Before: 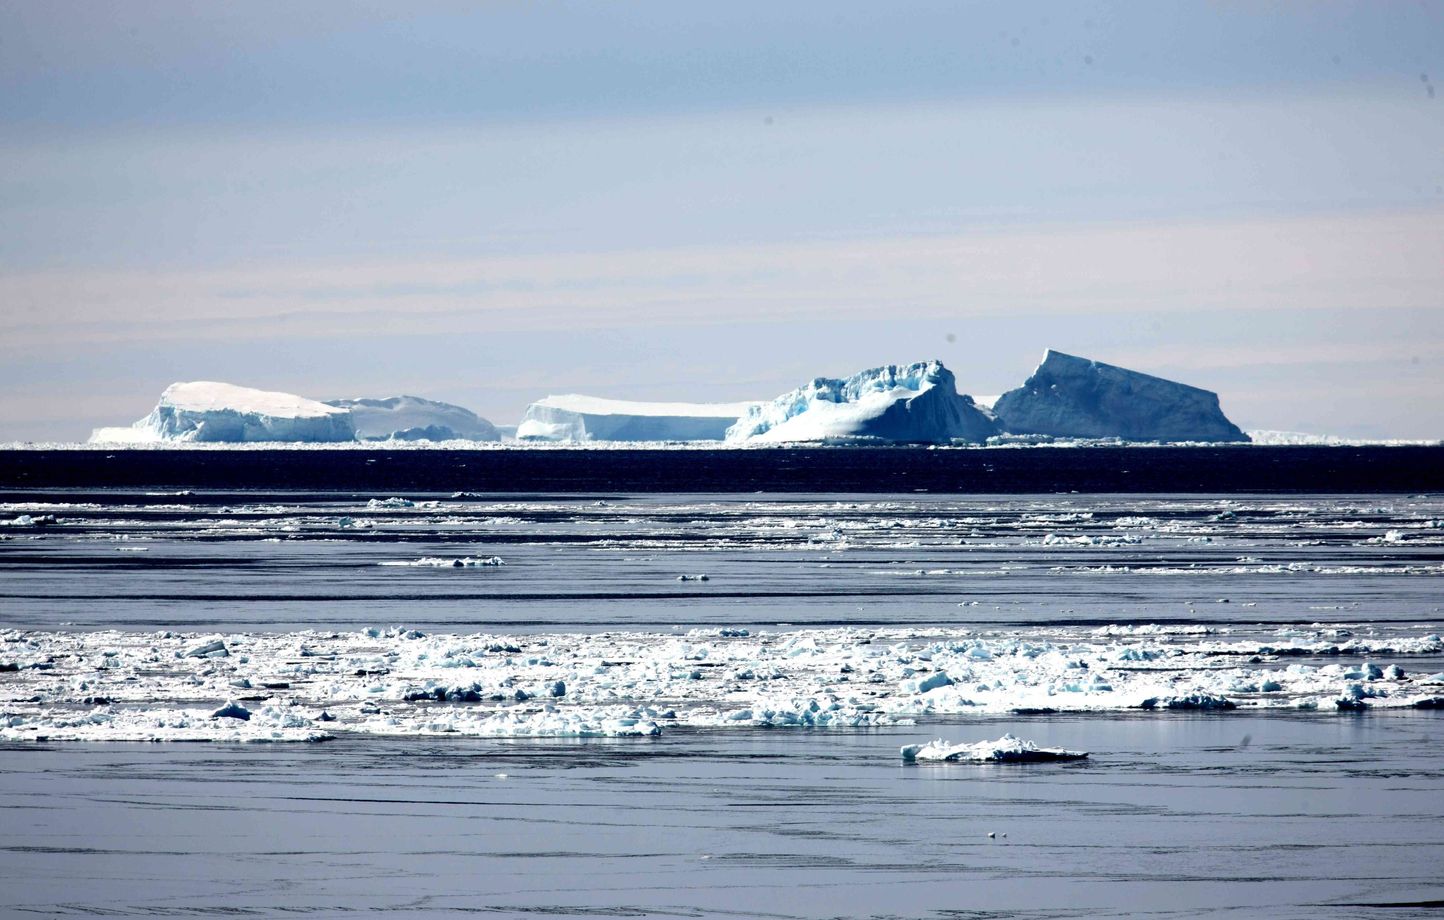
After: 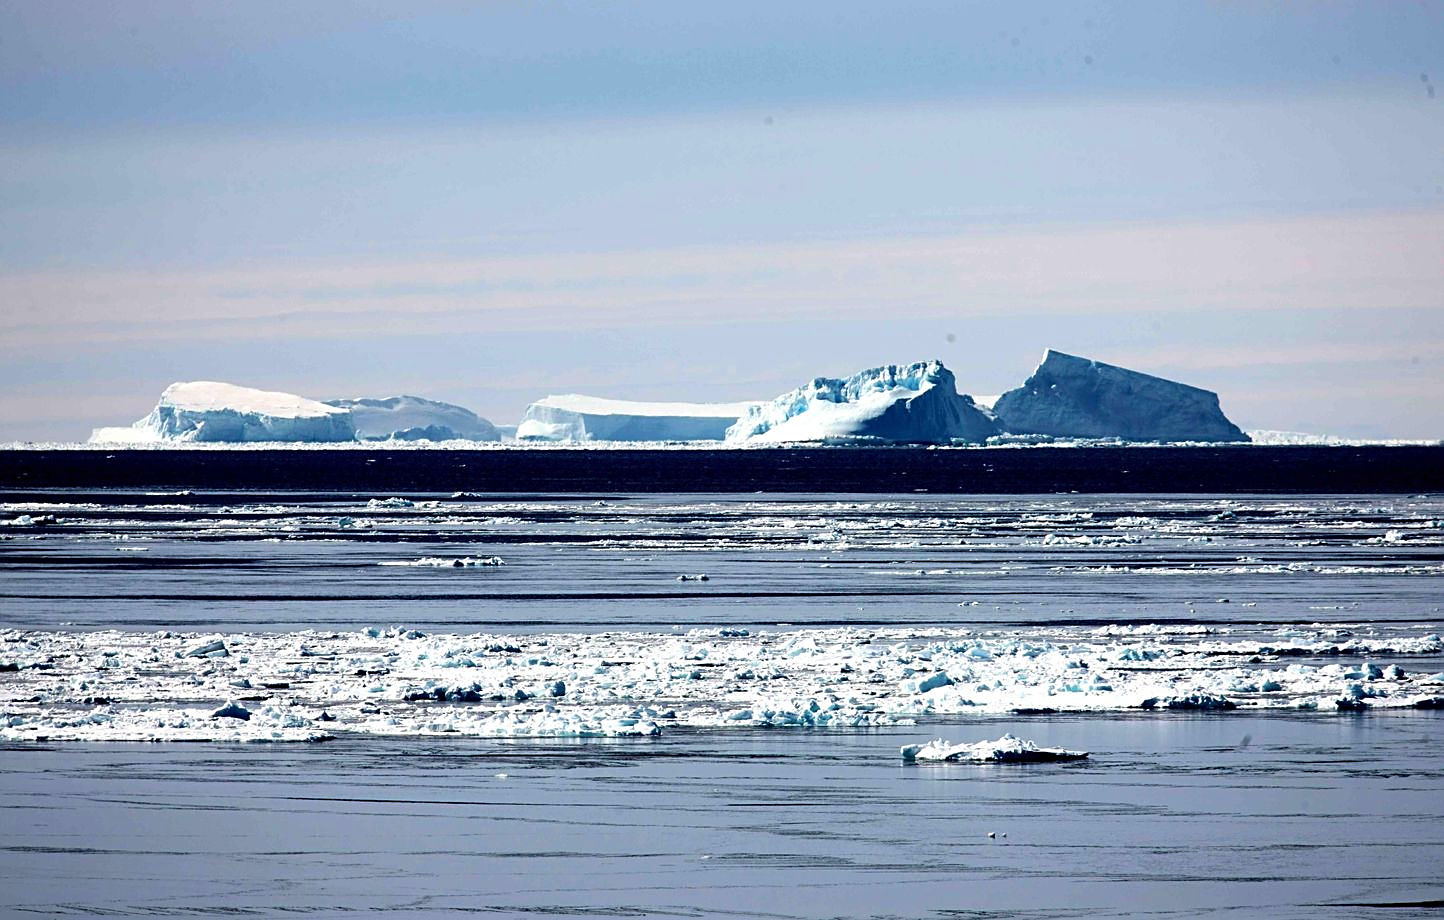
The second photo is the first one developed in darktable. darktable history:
sharpen: amount 0.462
velvia: on, module defaults
